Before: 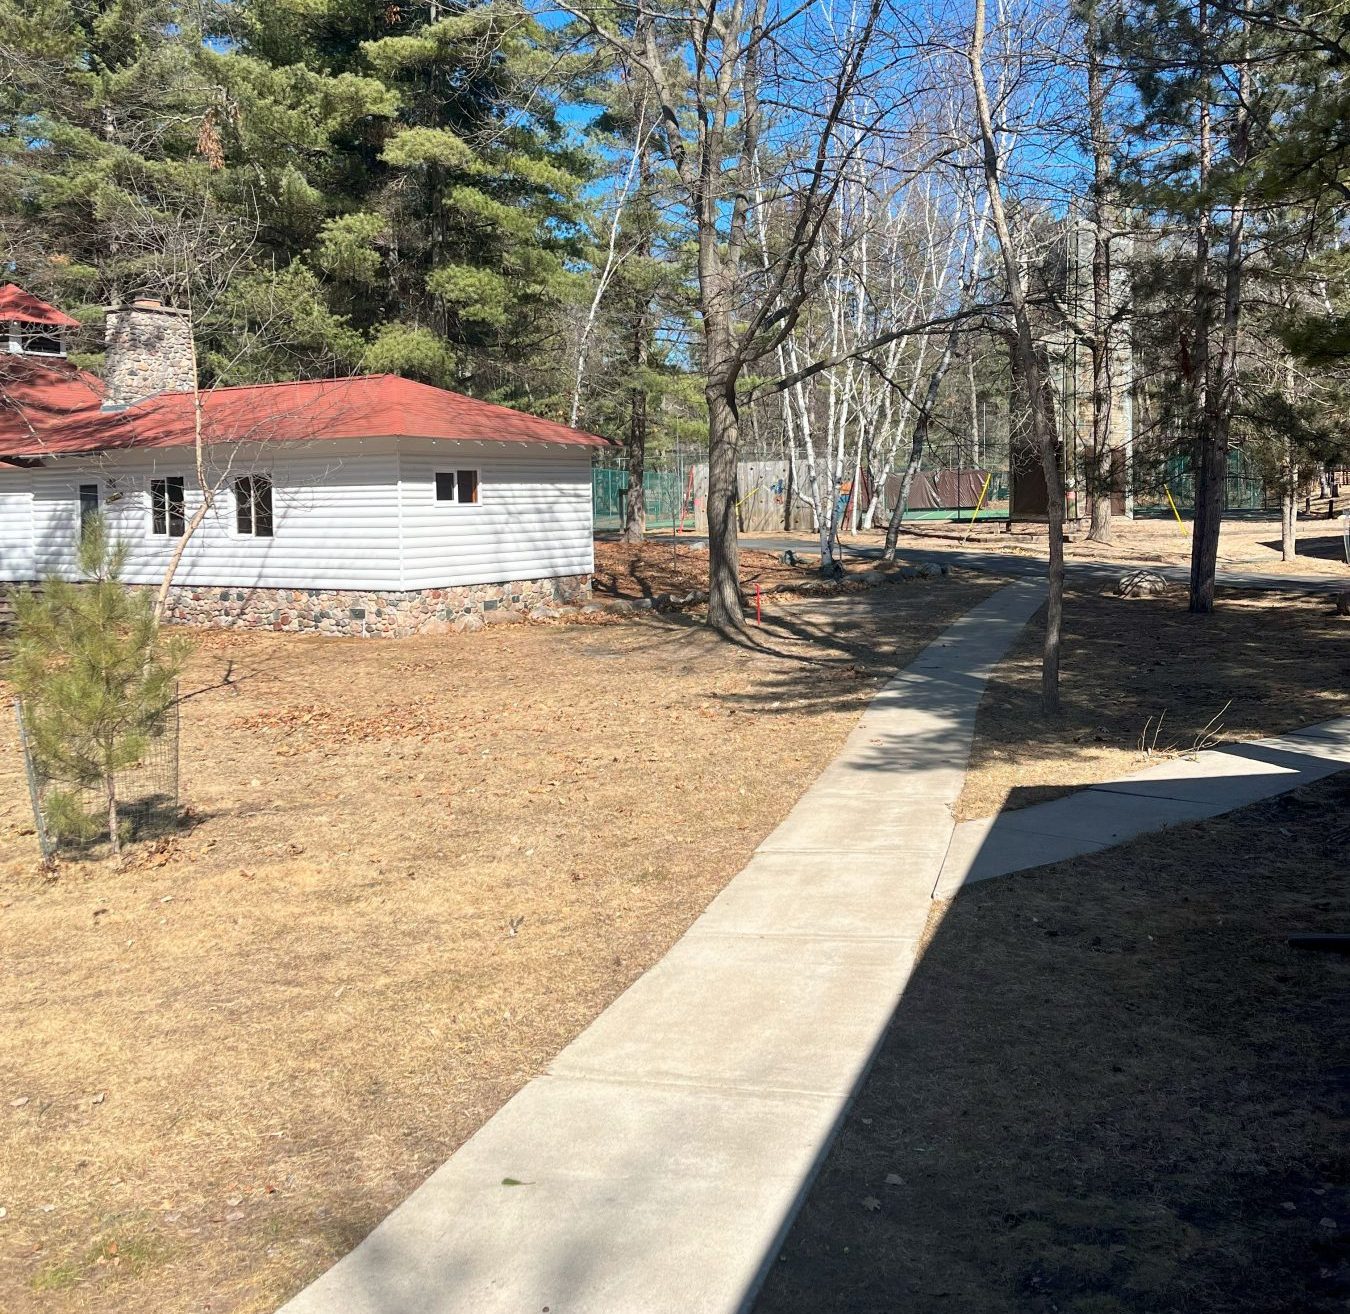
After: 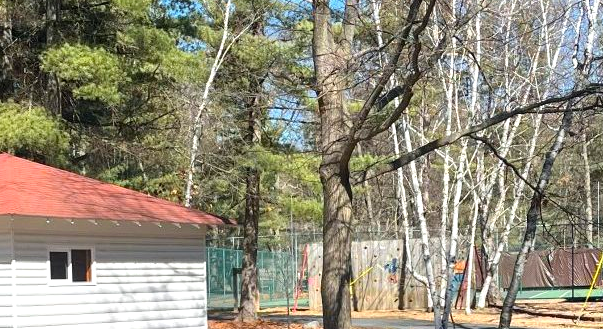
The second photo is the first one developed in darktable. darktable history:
shadows and highlights: radius 44.78, white point adjustment 6.64, compress 79.65%, highlights color adjustment 78.42%, soften with gaussian
crop: left 28.64%, top 16.832%, right 26.637%, bottom 58.055%
color zones: curves: ch0 [(0.224, 0.526) (0.75, 0.5)]; ch1 [(0.055, 0.526) (0.224, 0.761) (0.377, 0.526) (0.75, 0.5)]
